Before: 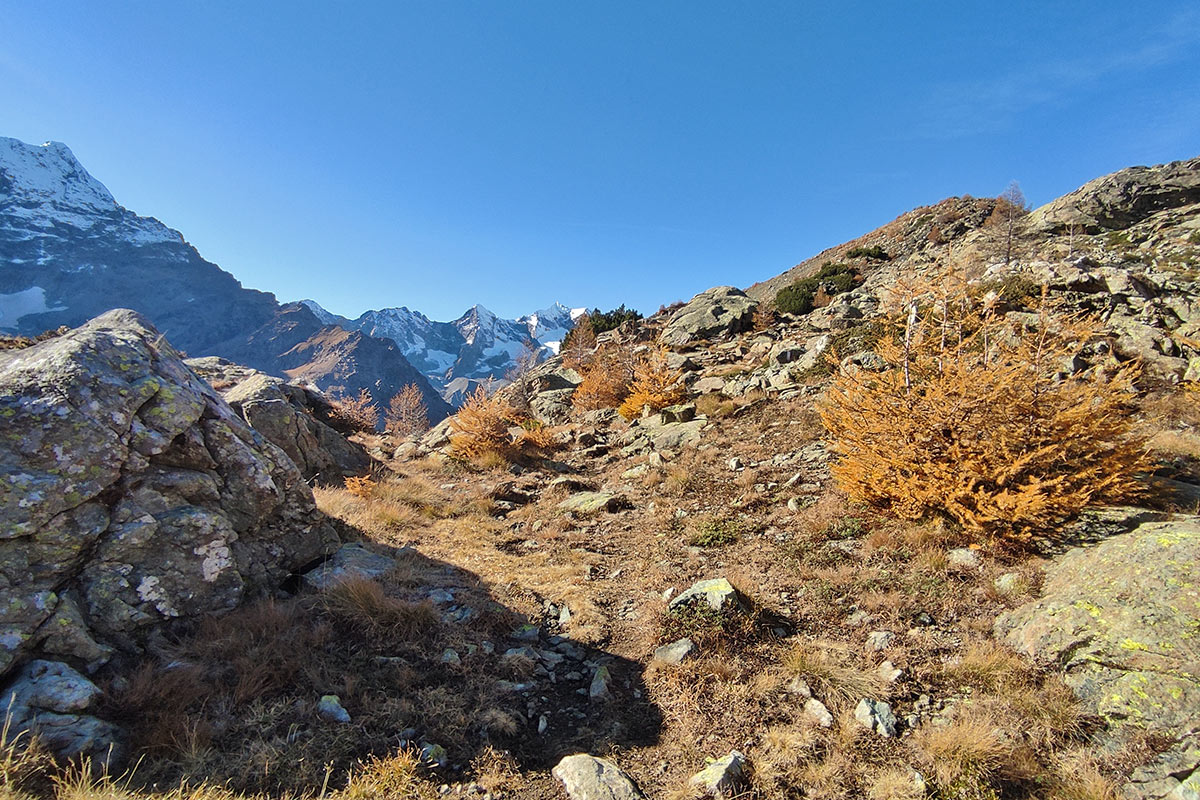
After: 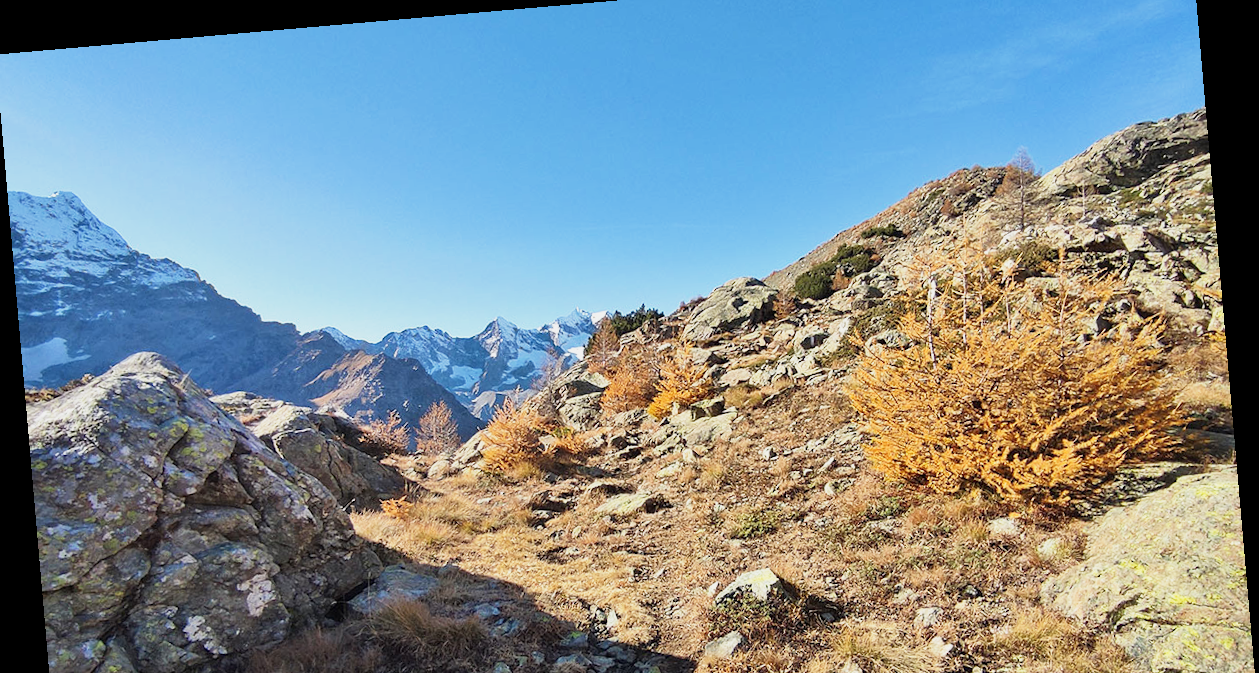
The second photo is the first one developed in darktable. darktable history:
crop: left 0.387%, top 5.469%, bottom 19.809%
base curve: curves: ch0 [(0, 0) (0.088, 0.125) (0.176, 0.251) (0.354, 0.501) (0.613, 0.749) (1, 0.877)], preserve colors none
rotate and perspective: rotation -4.98°, automatic cropping off
